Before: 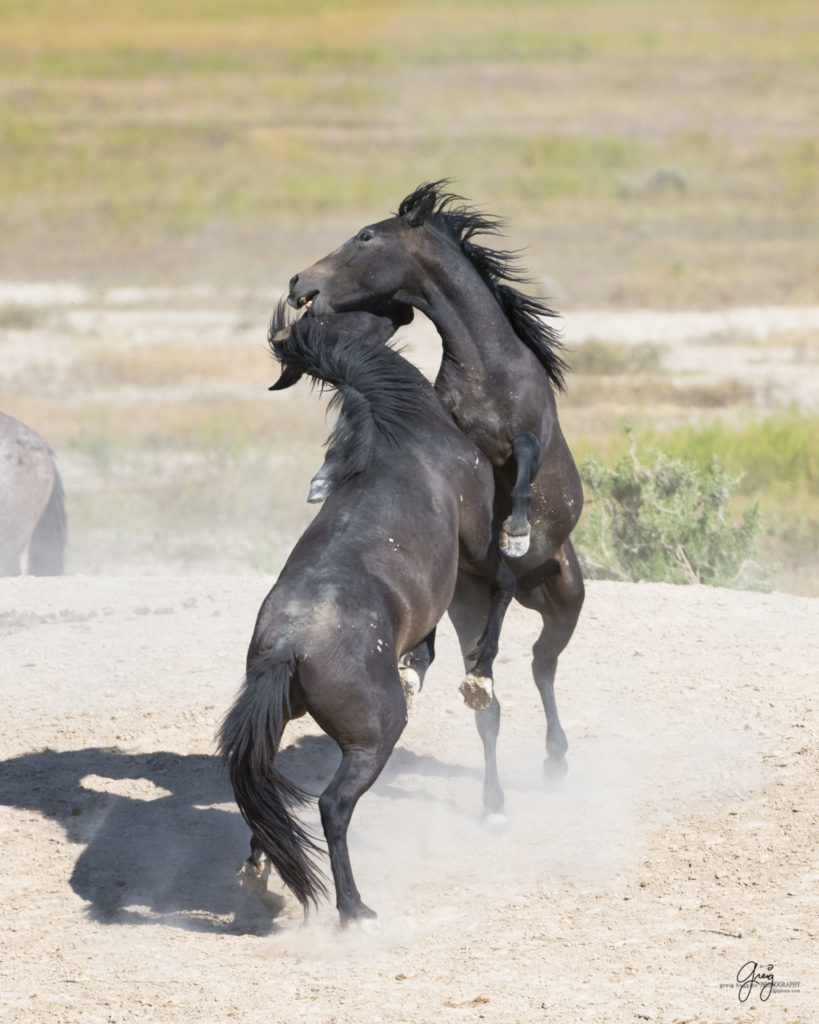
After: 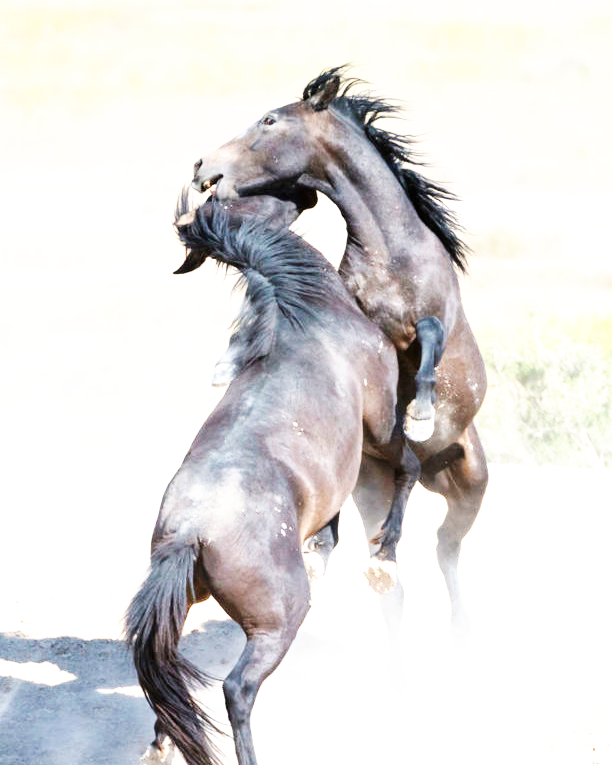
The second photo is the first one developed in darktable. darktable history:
exposure: exposure 0.781 EV, compensate highlight preservation false
crop and rotate: left 11.831%, top 11.346%, right 13.429%, bottom 13.899%
white balance: emerald 1
base curve: curves: ch0 [(0, 0) (0.007, 0.004) (0.027, 0.03) (0.046, 0.07) (0.207, 0.54) (0.442, 0.872) (0.673, 0.972) (1, 1)], preserve colors none
